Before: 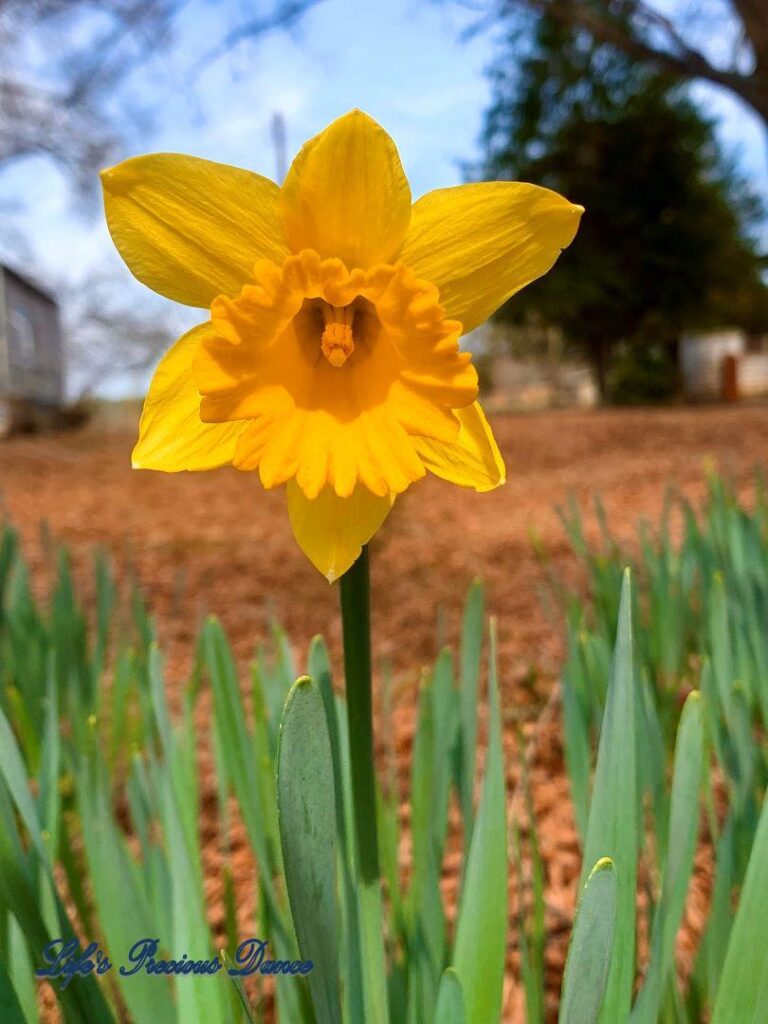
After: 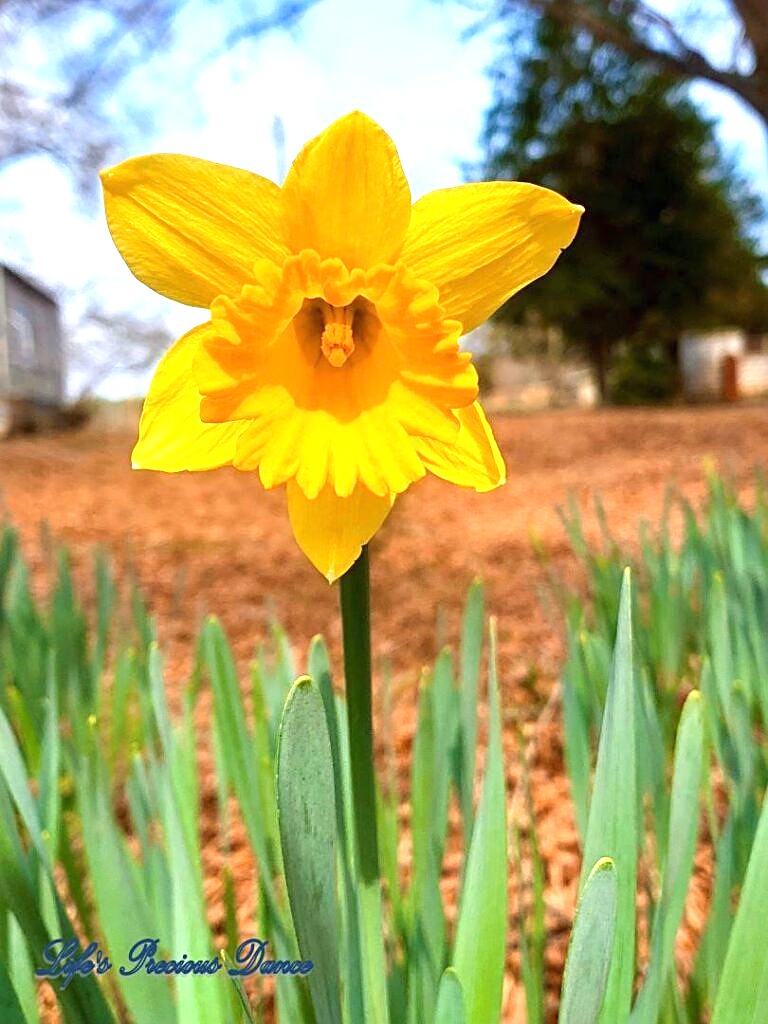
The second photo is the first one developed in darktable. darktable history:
exposure: black level correction 0, exposure 0.9 EV, compensate highlight preservation false
sharpen: on, module defaults
